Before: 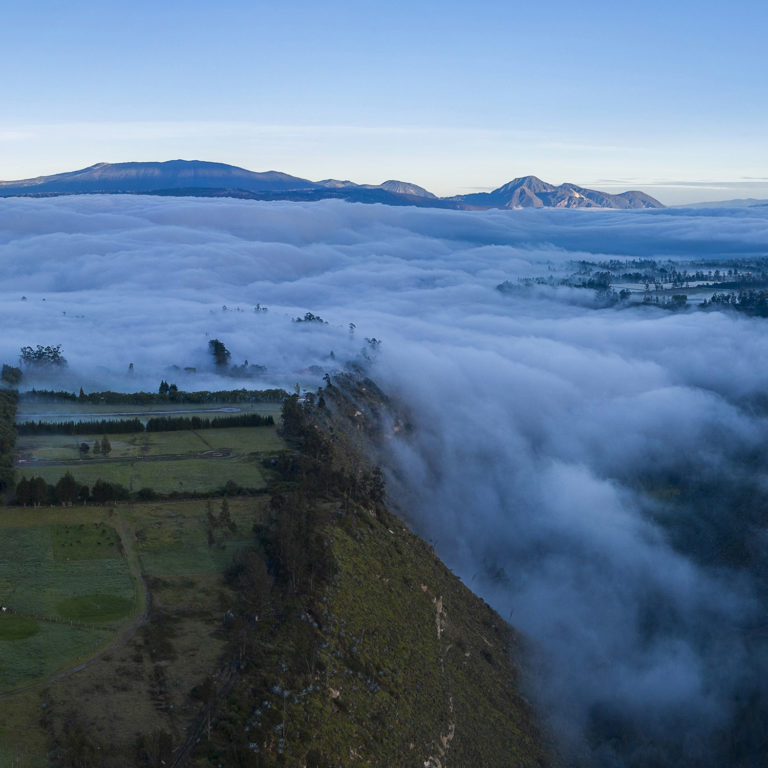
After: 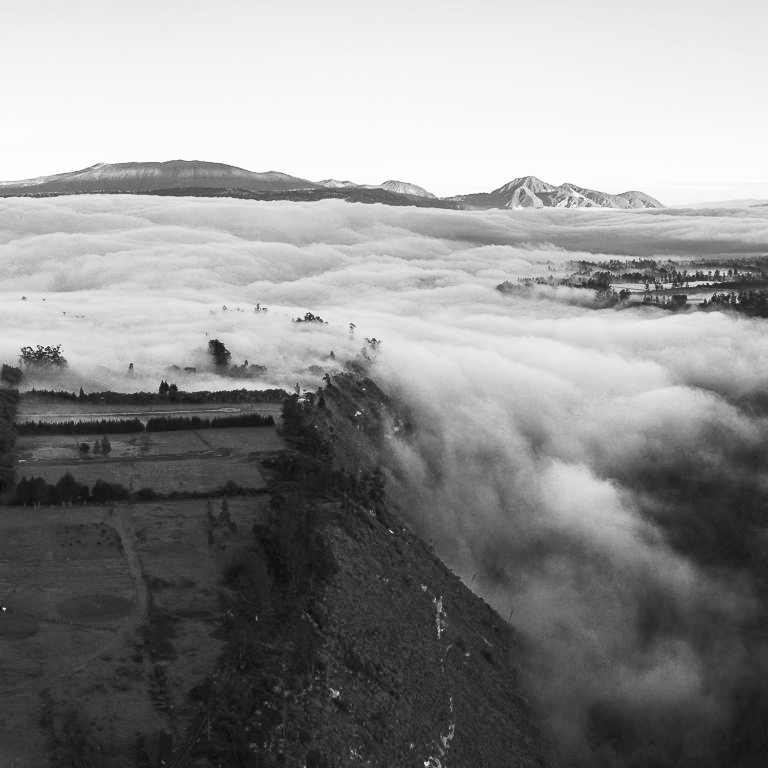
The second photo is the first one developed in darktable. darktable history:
contrast brightness saturation: contrast 0.538, brightness 0.458, saturation -0.981
